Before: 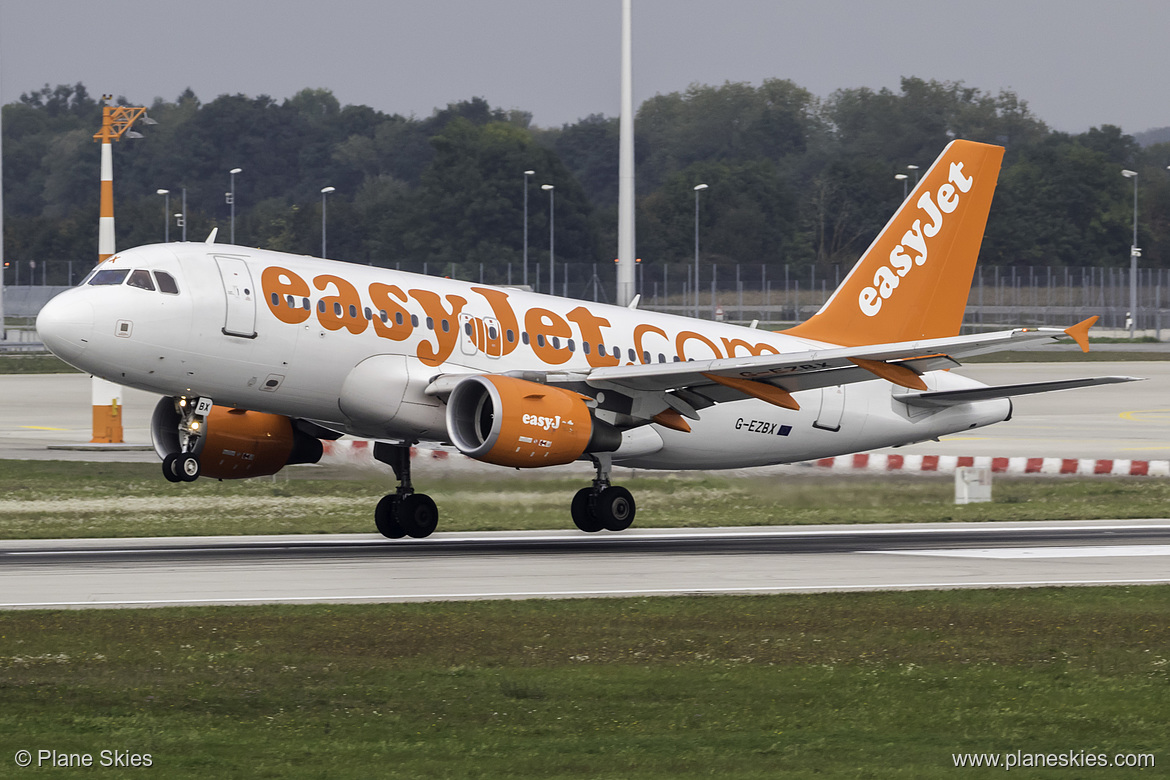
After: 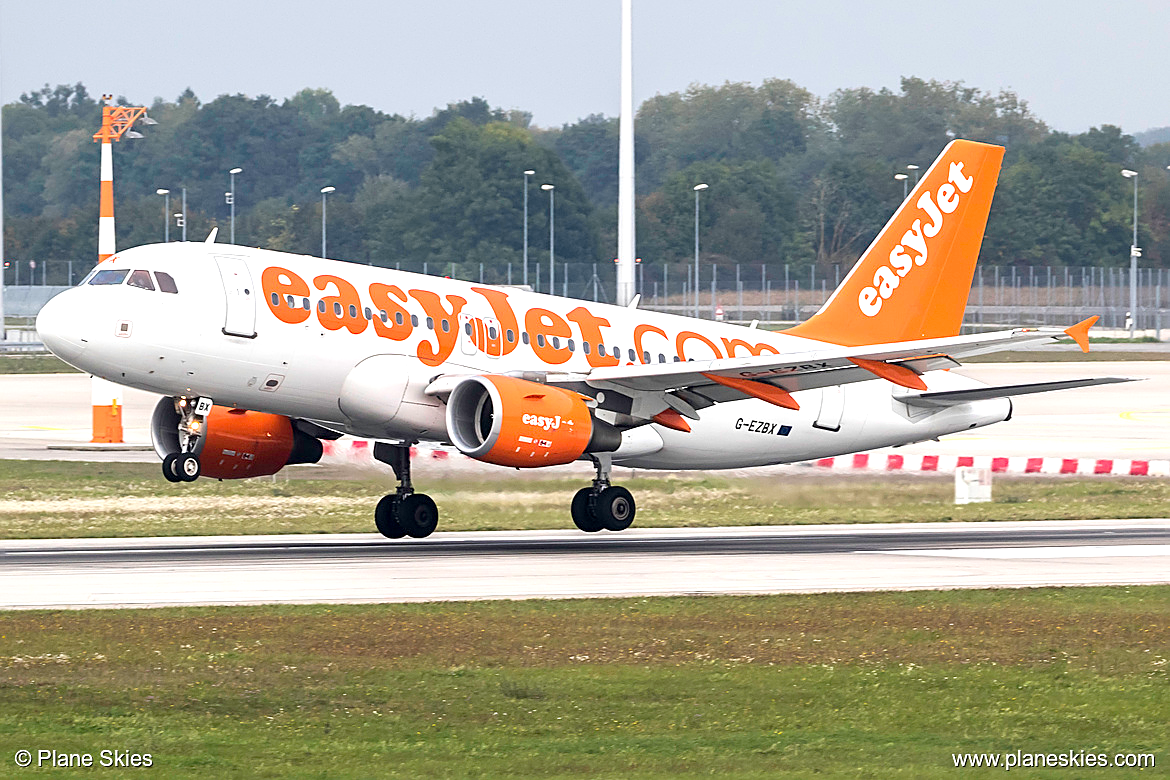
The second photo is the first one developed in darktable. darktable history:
sharpen: on, module defaults
exposure: exposure 0.766 EV, compensate highlight preservation false
